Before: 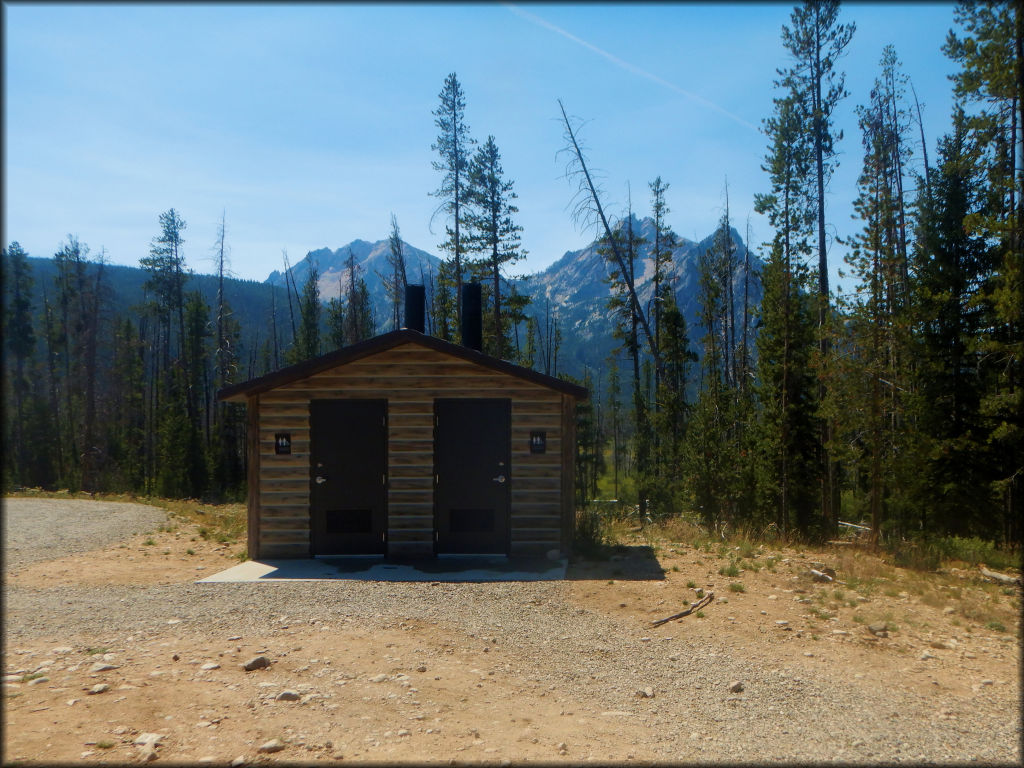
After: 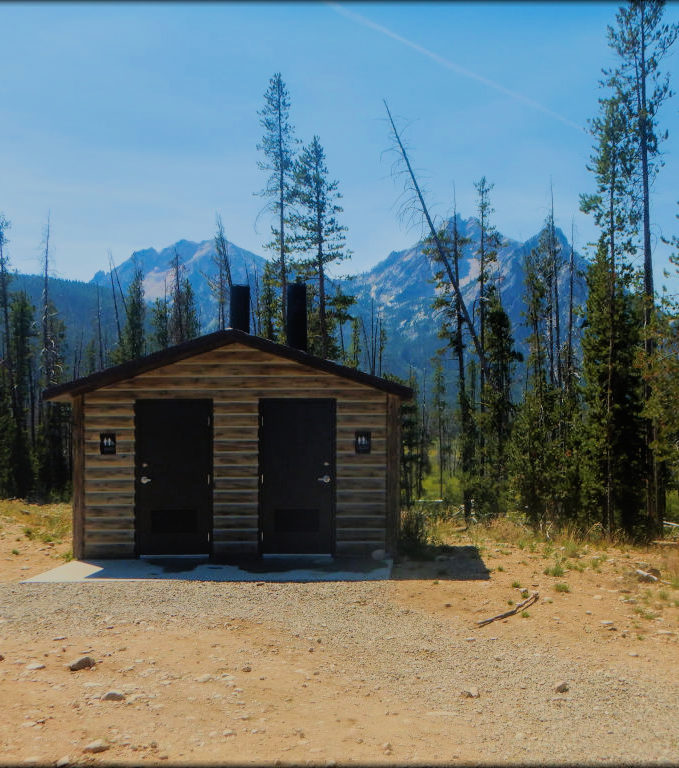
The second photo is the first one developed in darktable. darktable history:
exposure: exposure 0.942 EV, compensate highlight preservation false
shadows and highlights: radius 121.7, shadows 21.31, white point adjustment -9.6, highlights -14.09, soften with gaussian
filmic rgb: black relative exposure -7.14 EV, white relative exposure 5.34 EV, hardness 3.02, color science v6 (2022)
crop: left 17.124%, right 16.544%
local contrast: detail 110%
